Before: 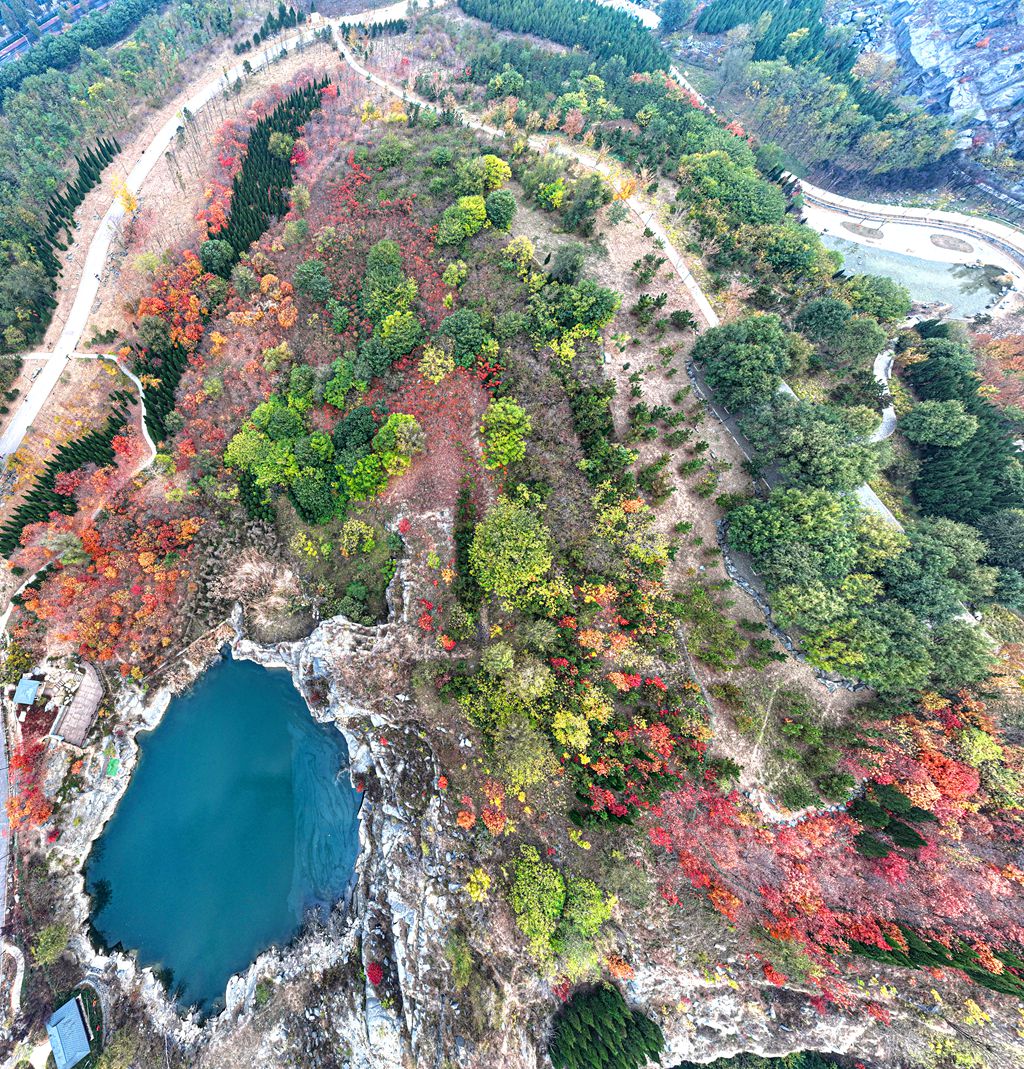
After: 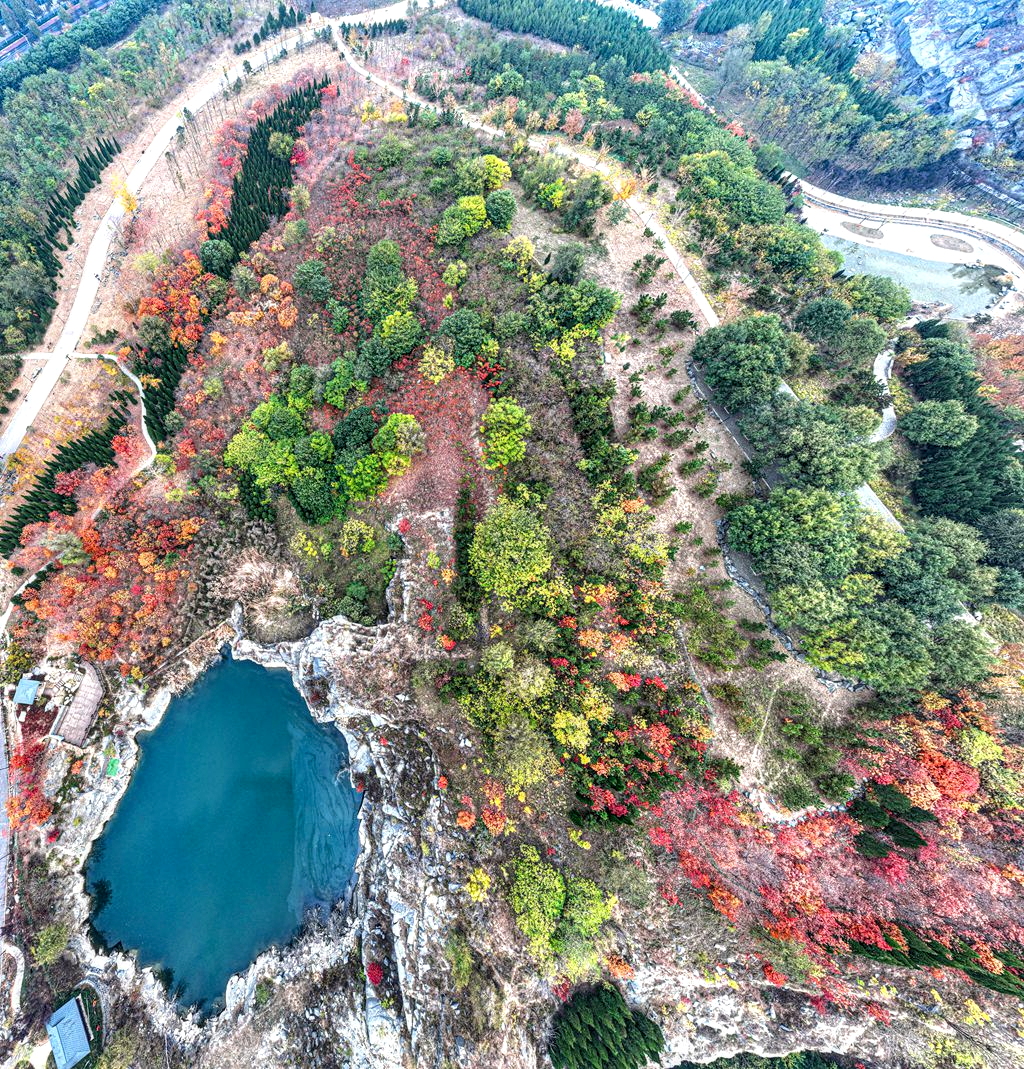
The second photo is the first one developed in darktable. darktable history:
local contrast: on, module defaults
contrast brightness saturation: contrast 0.1, brightness 0.02, saturation 0.02
